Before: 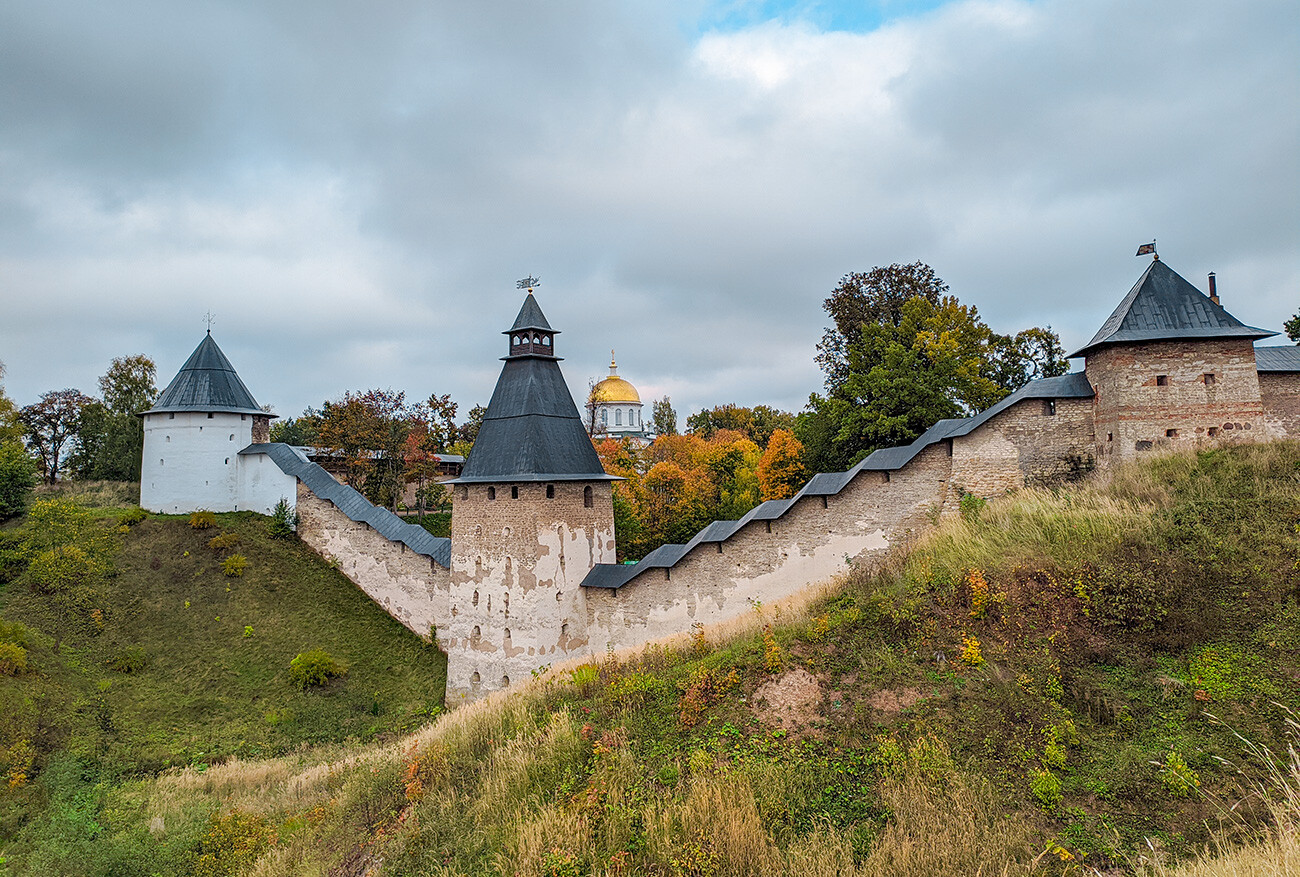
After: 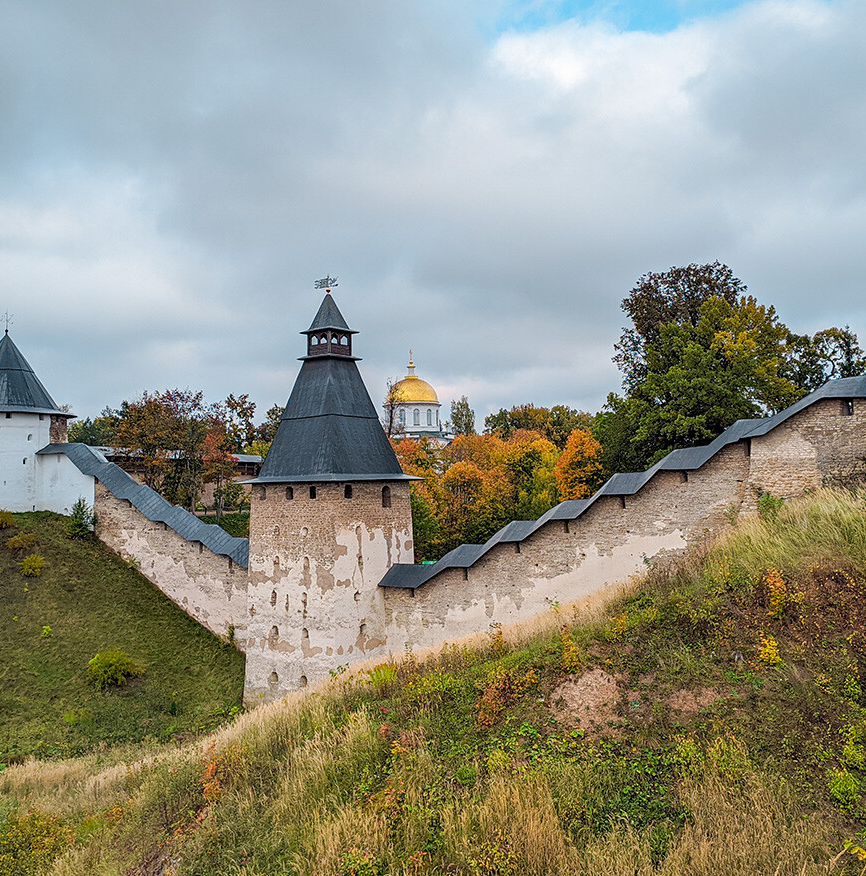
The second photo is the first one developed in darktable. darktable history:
crop and rotate: left 15.571%, right 17.769%
